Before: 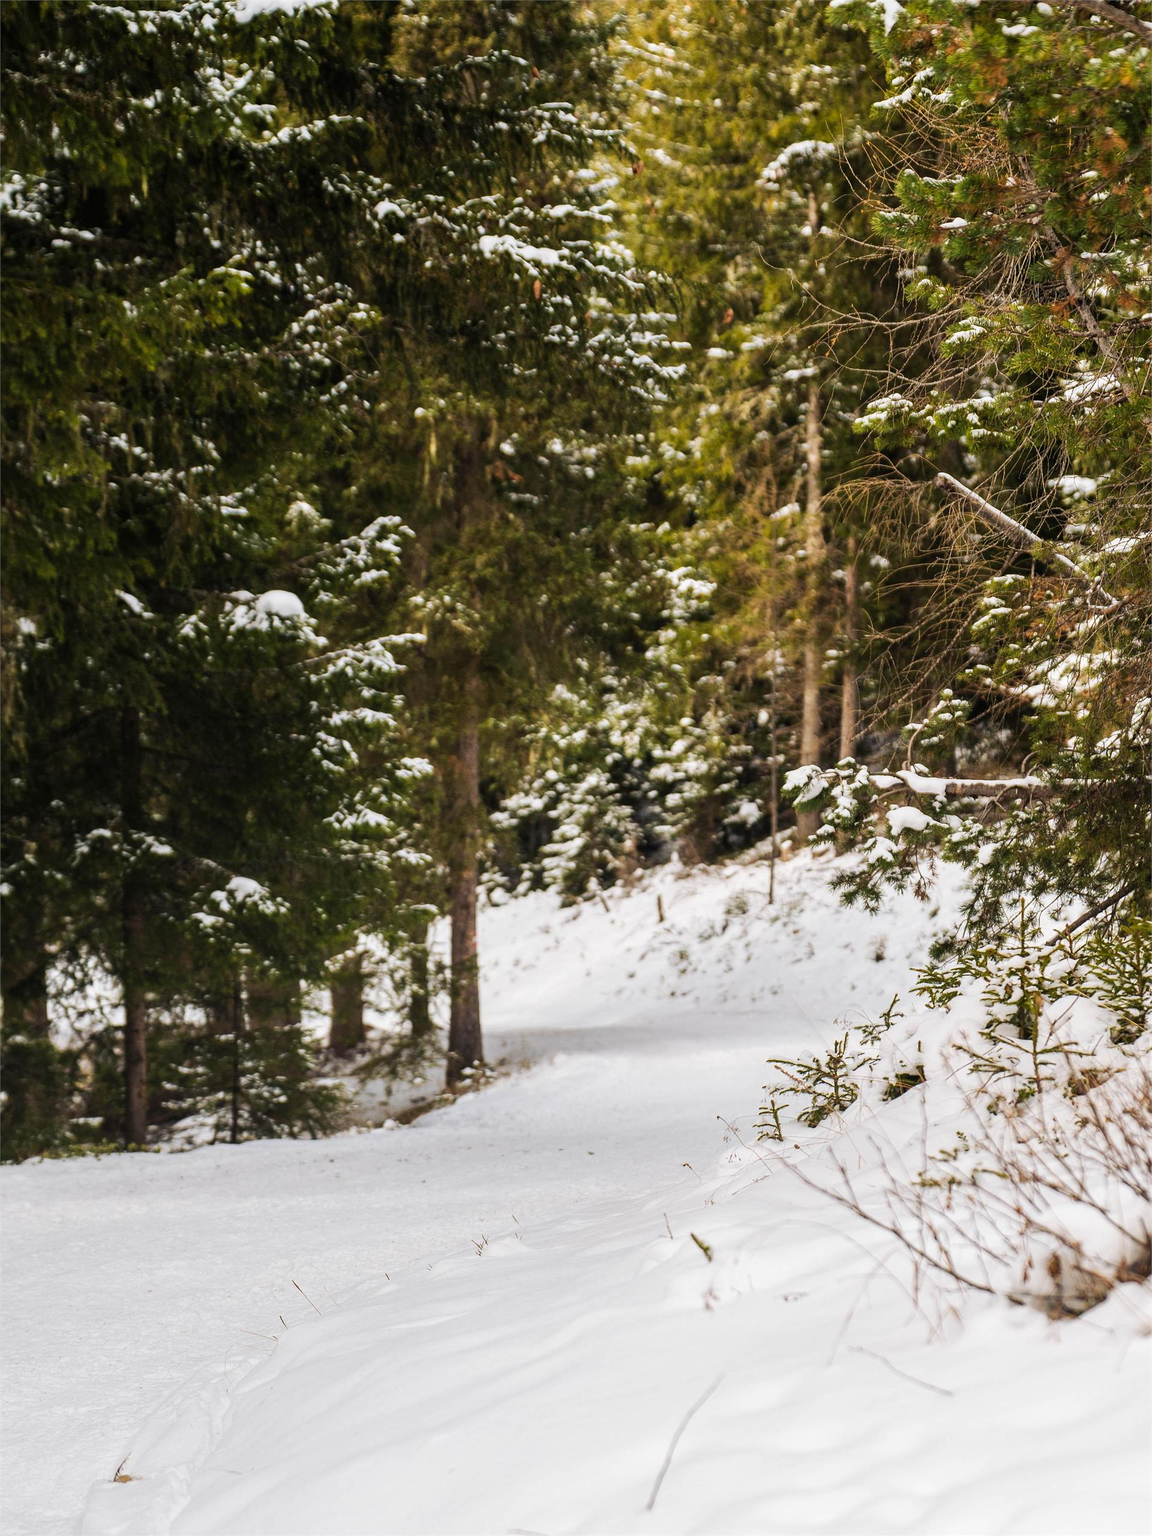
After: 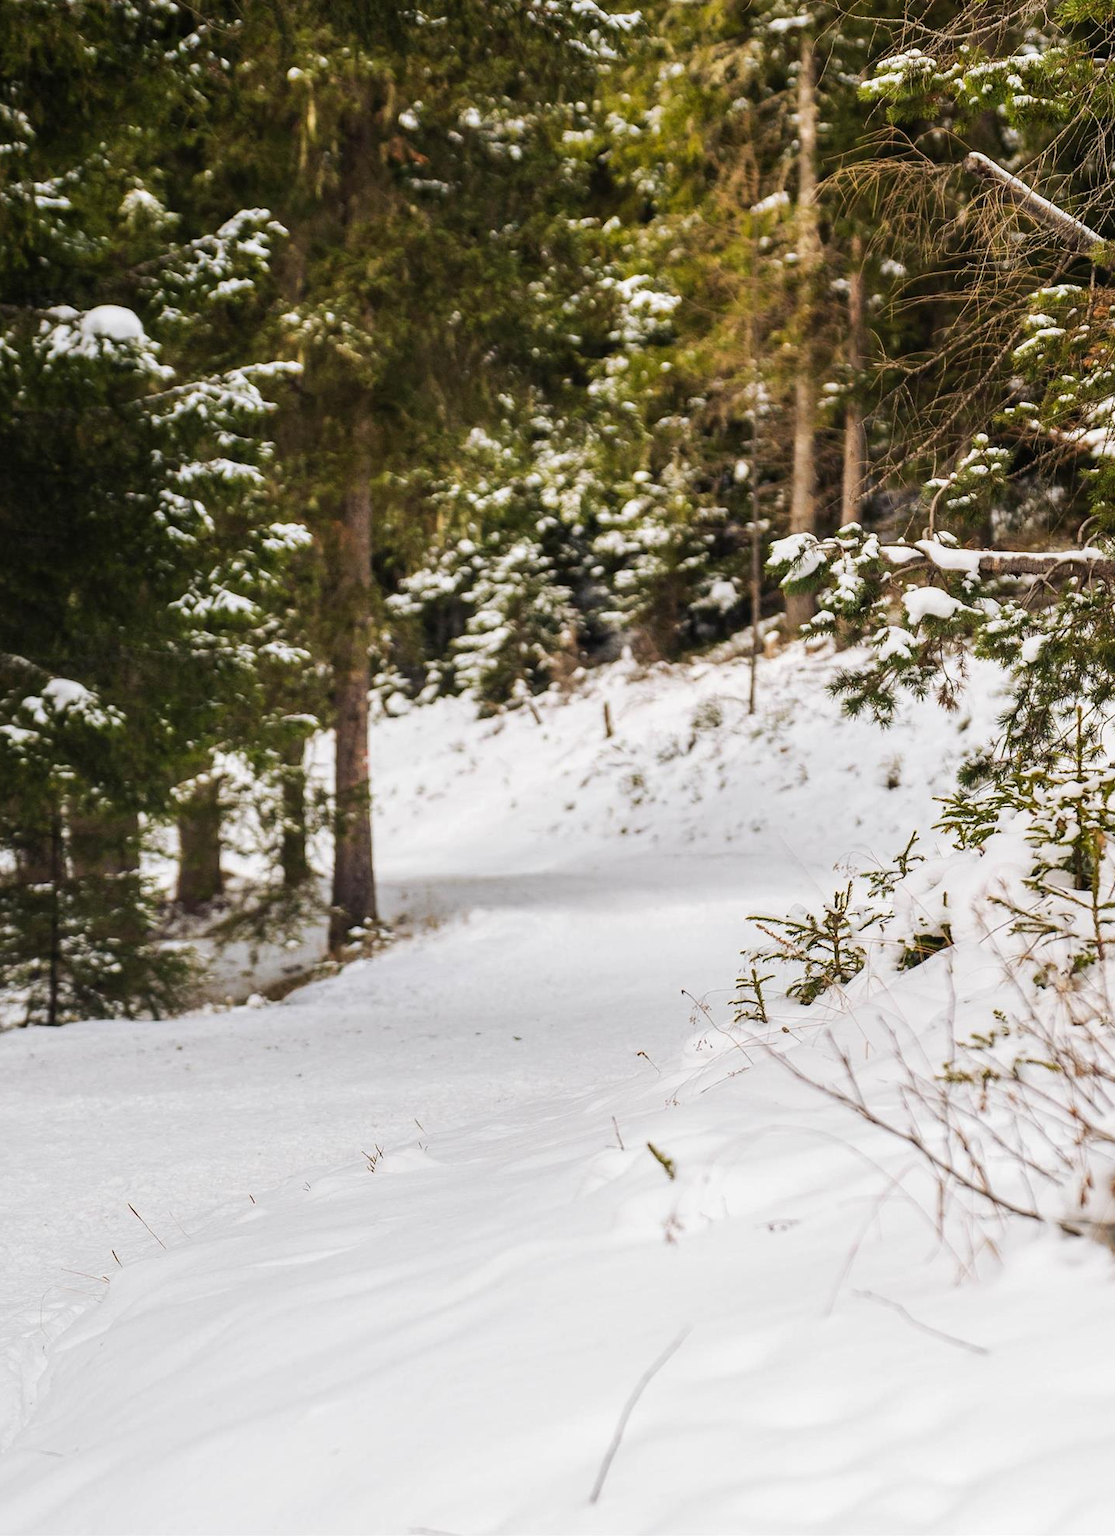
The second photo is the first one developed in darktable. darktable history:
crop: left 16.824%, top 23.194%, right 8.752%
